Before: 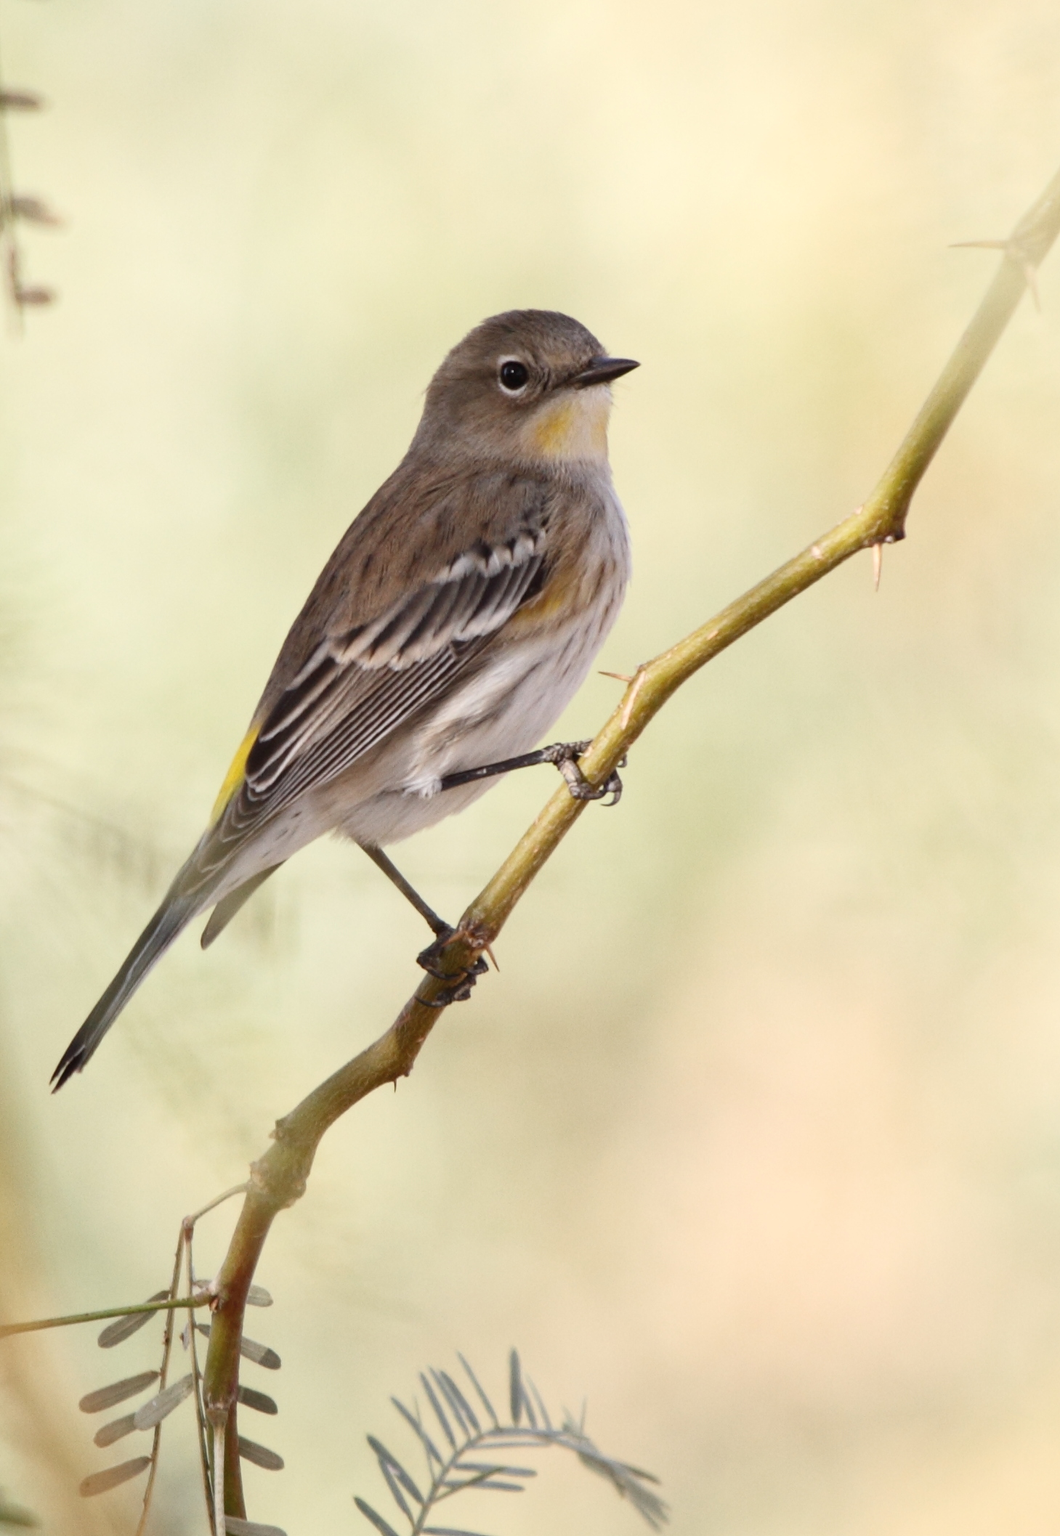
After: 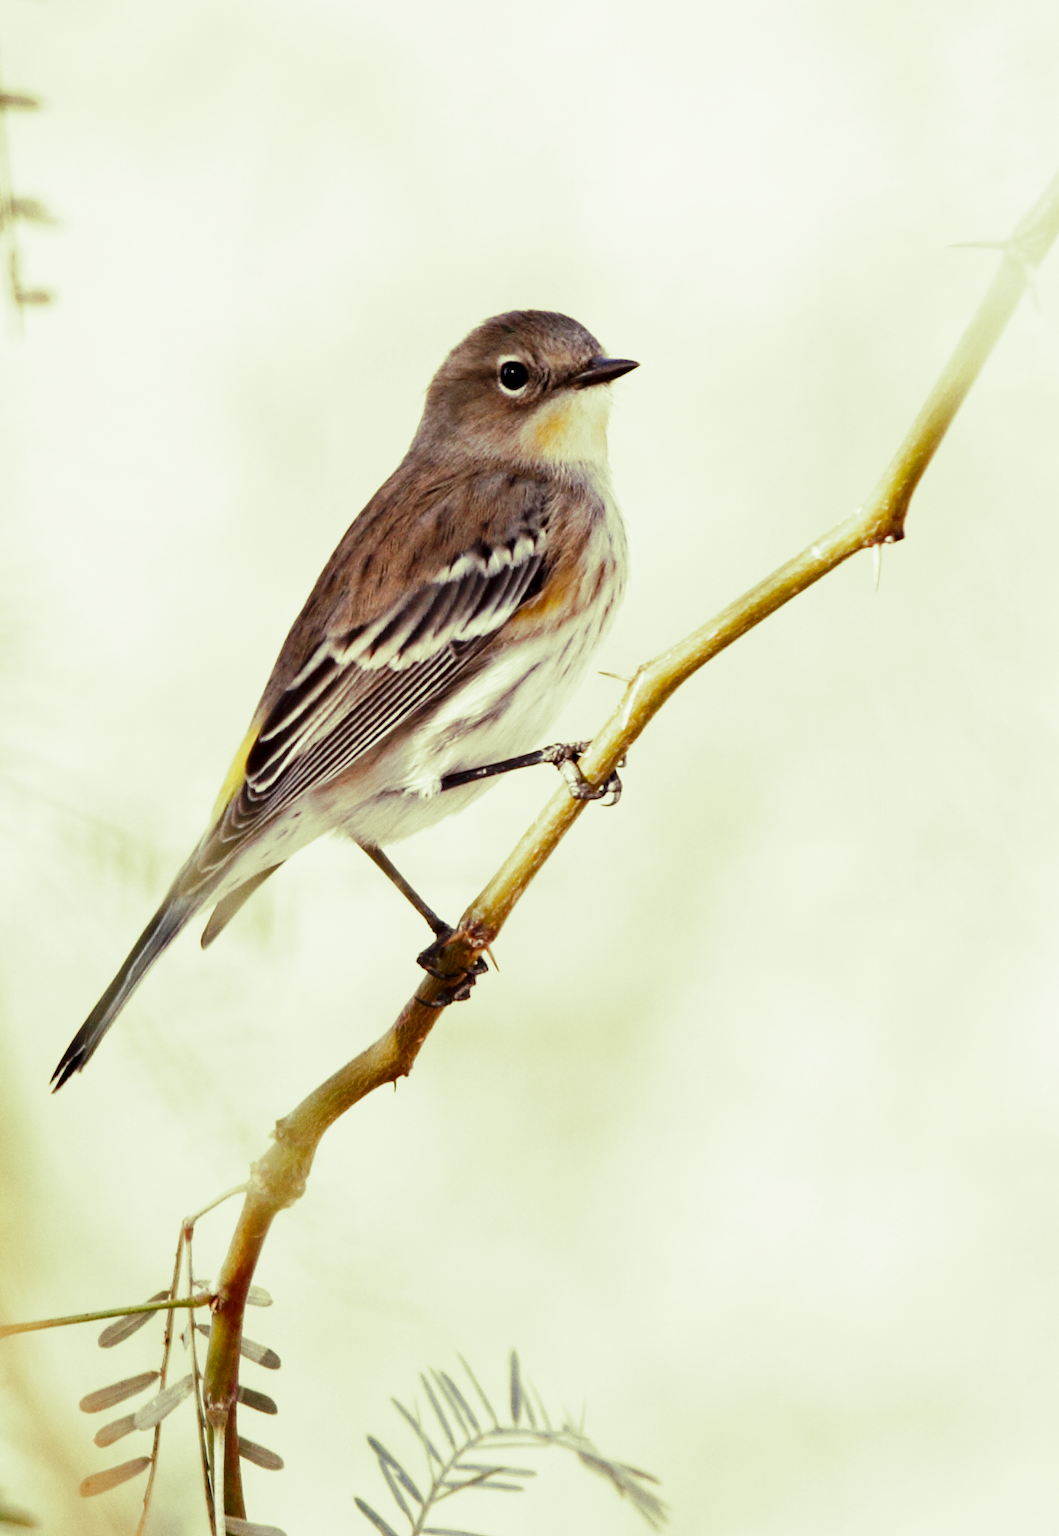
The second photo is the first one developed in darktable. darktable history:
base curve: curves: ch0 [(0, 0) (0.032, 0.025) (0.121, 0.166) (0.206, 0.329) (0.605, 0.79) (1, 1)], preserve colors none
split-toning: shadows › hue 290.82°, shadows › saturation 0.34, highlights › saturation 0.38, balance 0, compress 50%
exposure: black level correction 0.01, exposure 0.011 EV, compensate highlight preservation false
